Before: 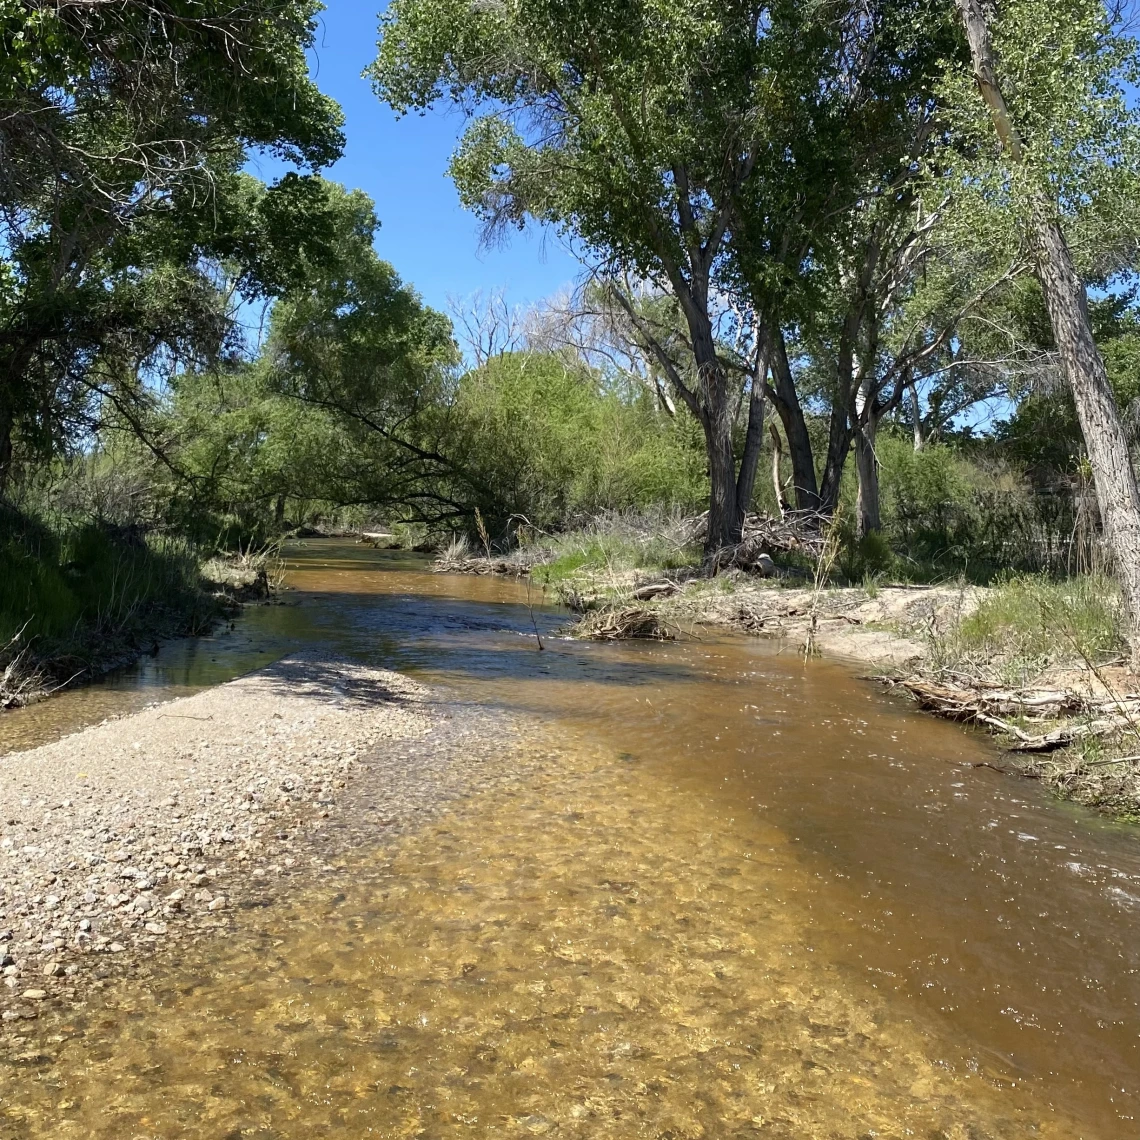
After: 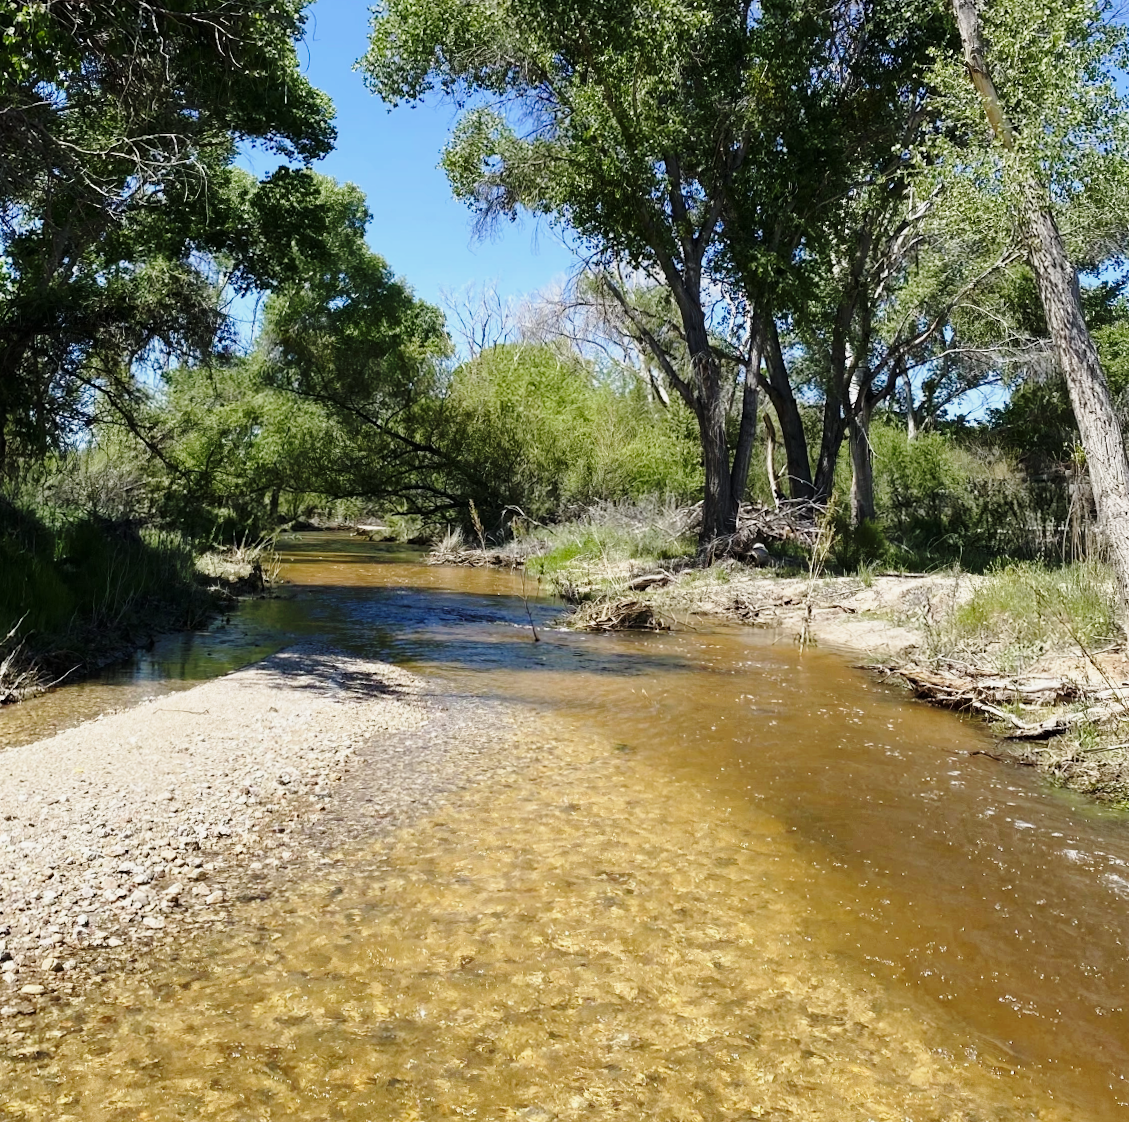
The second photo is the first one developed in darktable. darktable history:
tone curve: curves: ch0 [(0, 0) (0.003, 0.003) (0.011, 0.011) (0.025, 0.025) (0.044, 0.044) (0.069, 0.069) (0.1, 0.099) (0.136, 0.135) (0.177, 0.176) (0.224, 0.223) (0.277, 0.275) (0.335, 0.333) (0.399, 0.396) (0.468, 0.465) (0.543, 0.541) (0.623, 0.622) (0.709, 0.708) (0.801, 0.8) (0.898, 0.897) (1, 1)], preserve colors none
exposure: exposure -0.462 EV, compensate highlight preservation false
rotate and perspective: rotation -0.45°, automatic cropping original format, crop left 0.008, crop right 0.992, crop top 0.012, crop bottom 0.988
base curve: curves: ch0 [(0, 0) (0.028, 0.03) (0.121, 0.232) (0.46, 0.748) (0.859, 0.968) (1, 1)], preserve colors none
